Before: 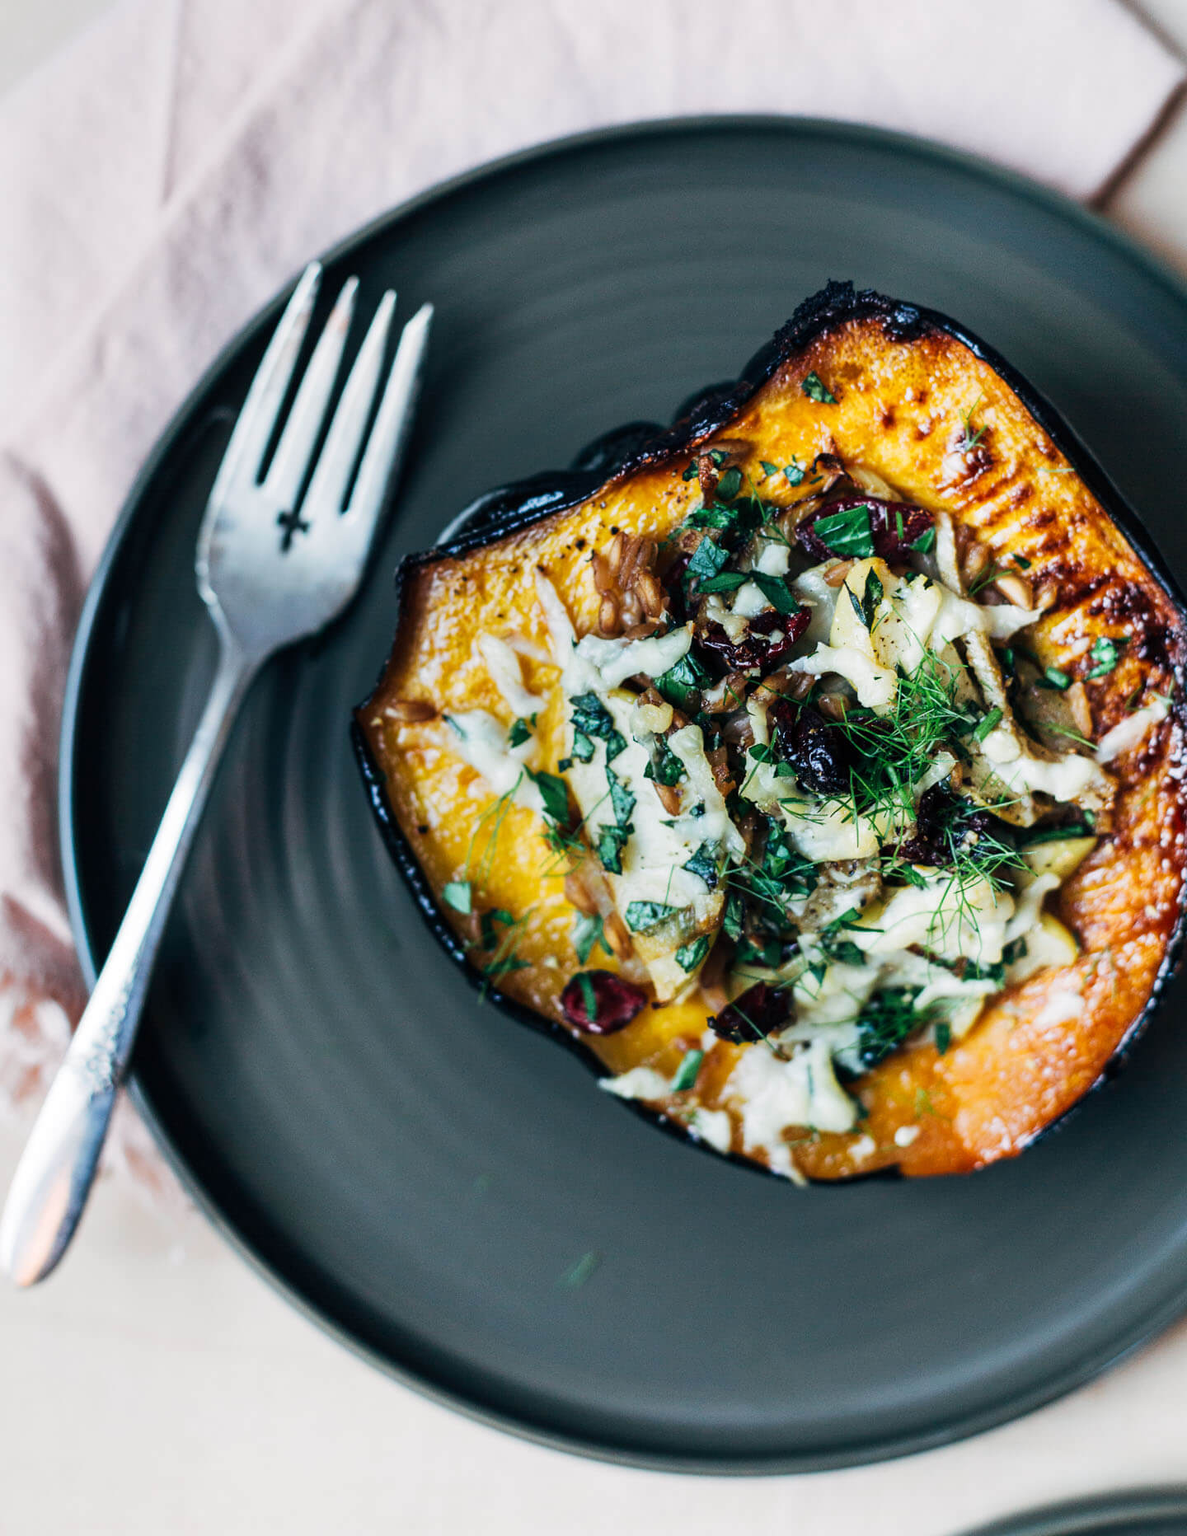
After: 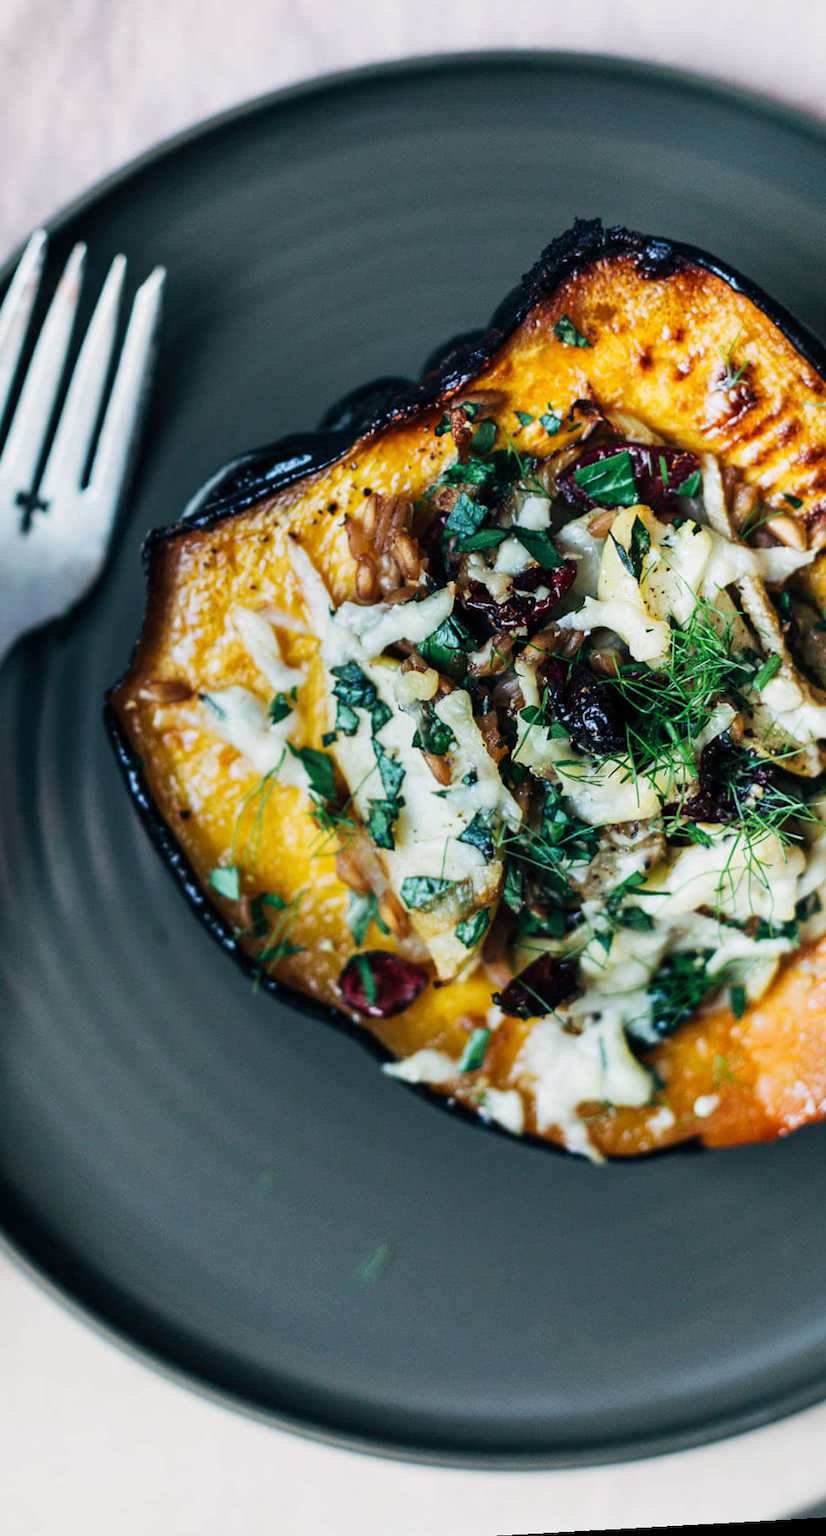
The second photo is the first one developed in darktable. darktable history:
crop and rotate: left 22.918%, top 5.629%, right 14.711%, bottom 2.247%
rotate and perspective: rotation -3.18°, automatic cropping off
